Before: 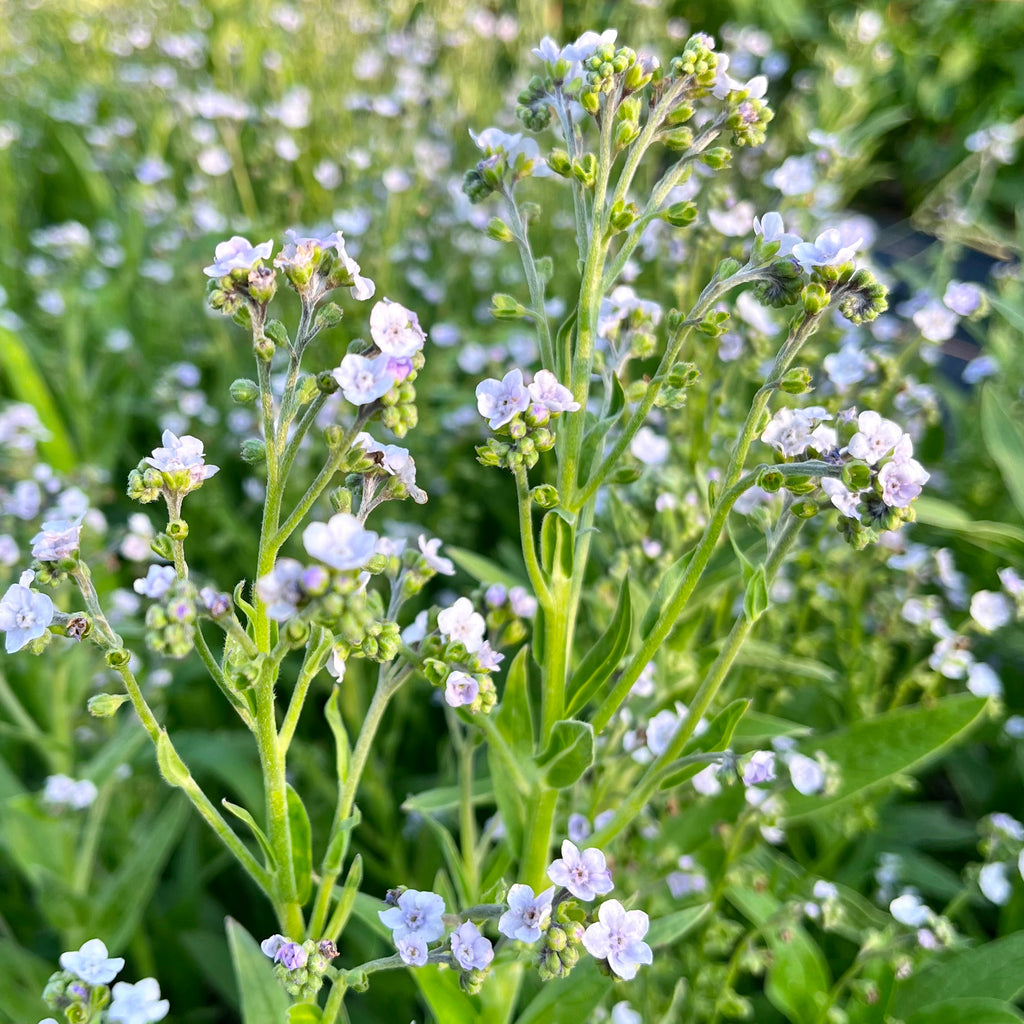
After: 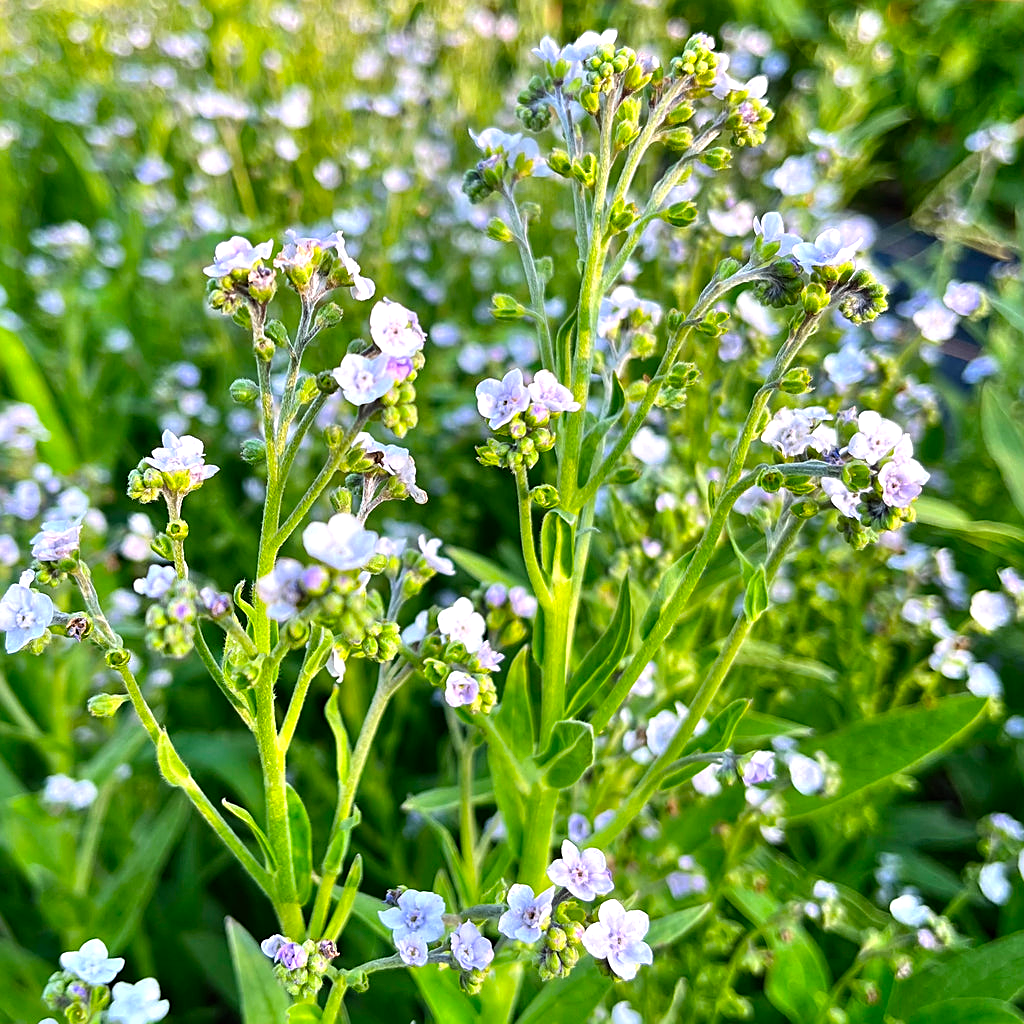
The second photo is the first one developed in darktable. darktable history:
sharpen: on, module defaults
color balance: lift [1, 1.001, 0.999, 1.001], gamma [1, 1.004, 1.007, 0.993], gain [1, 0.991, 0.987, 1.013], contrast 10%, output saturation 120%
